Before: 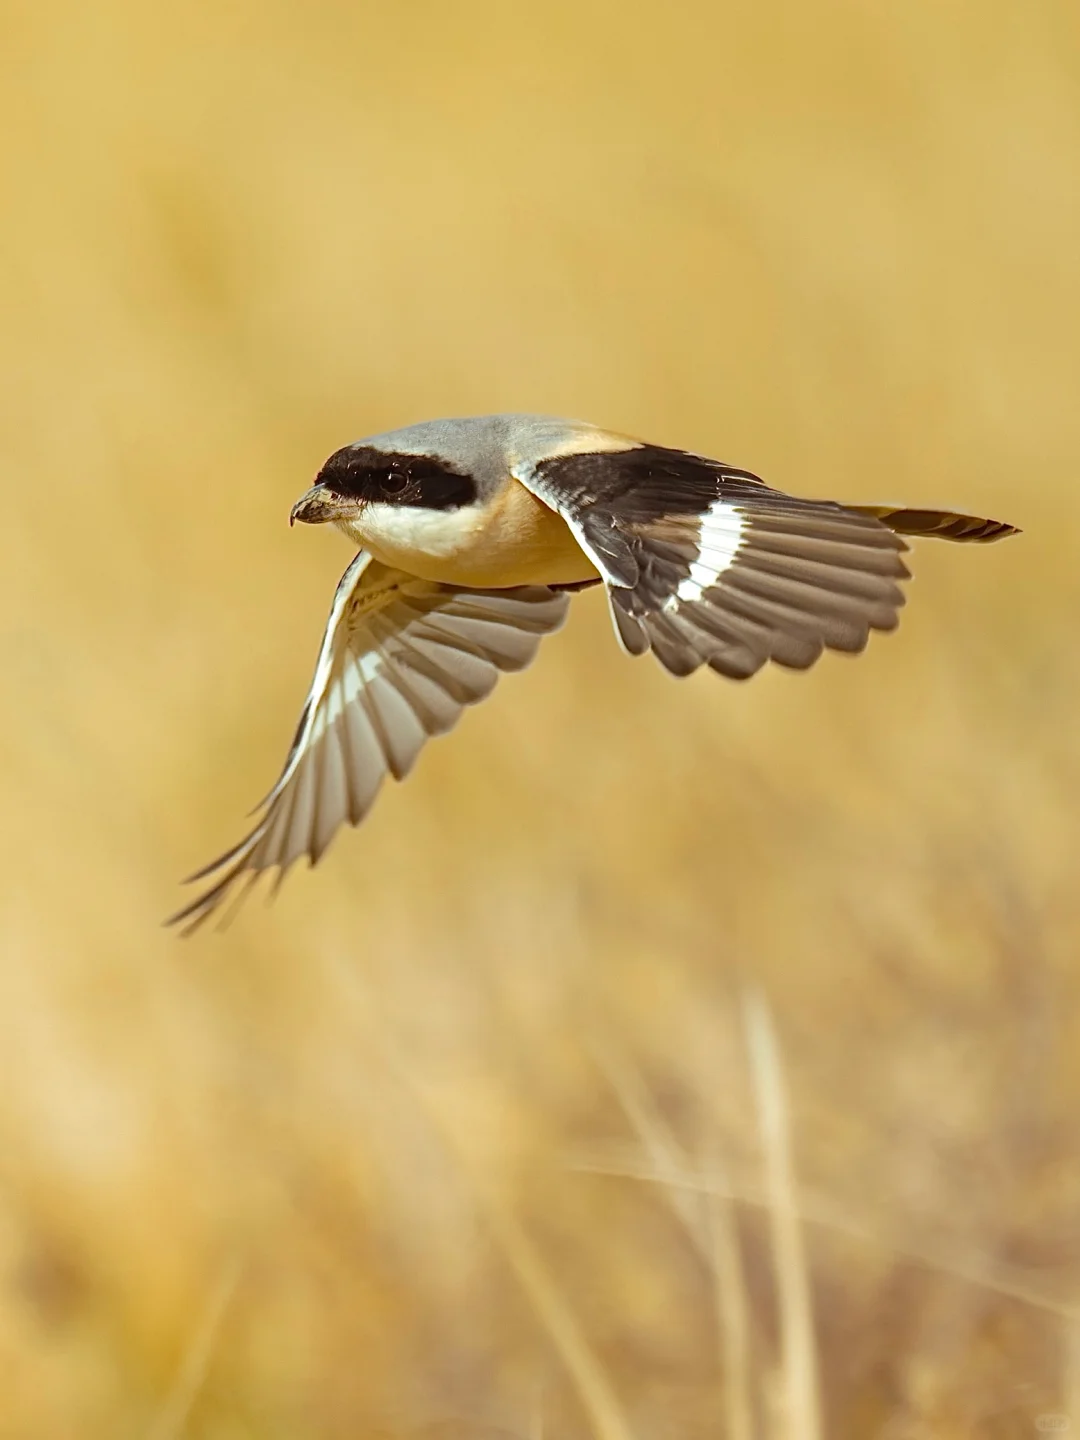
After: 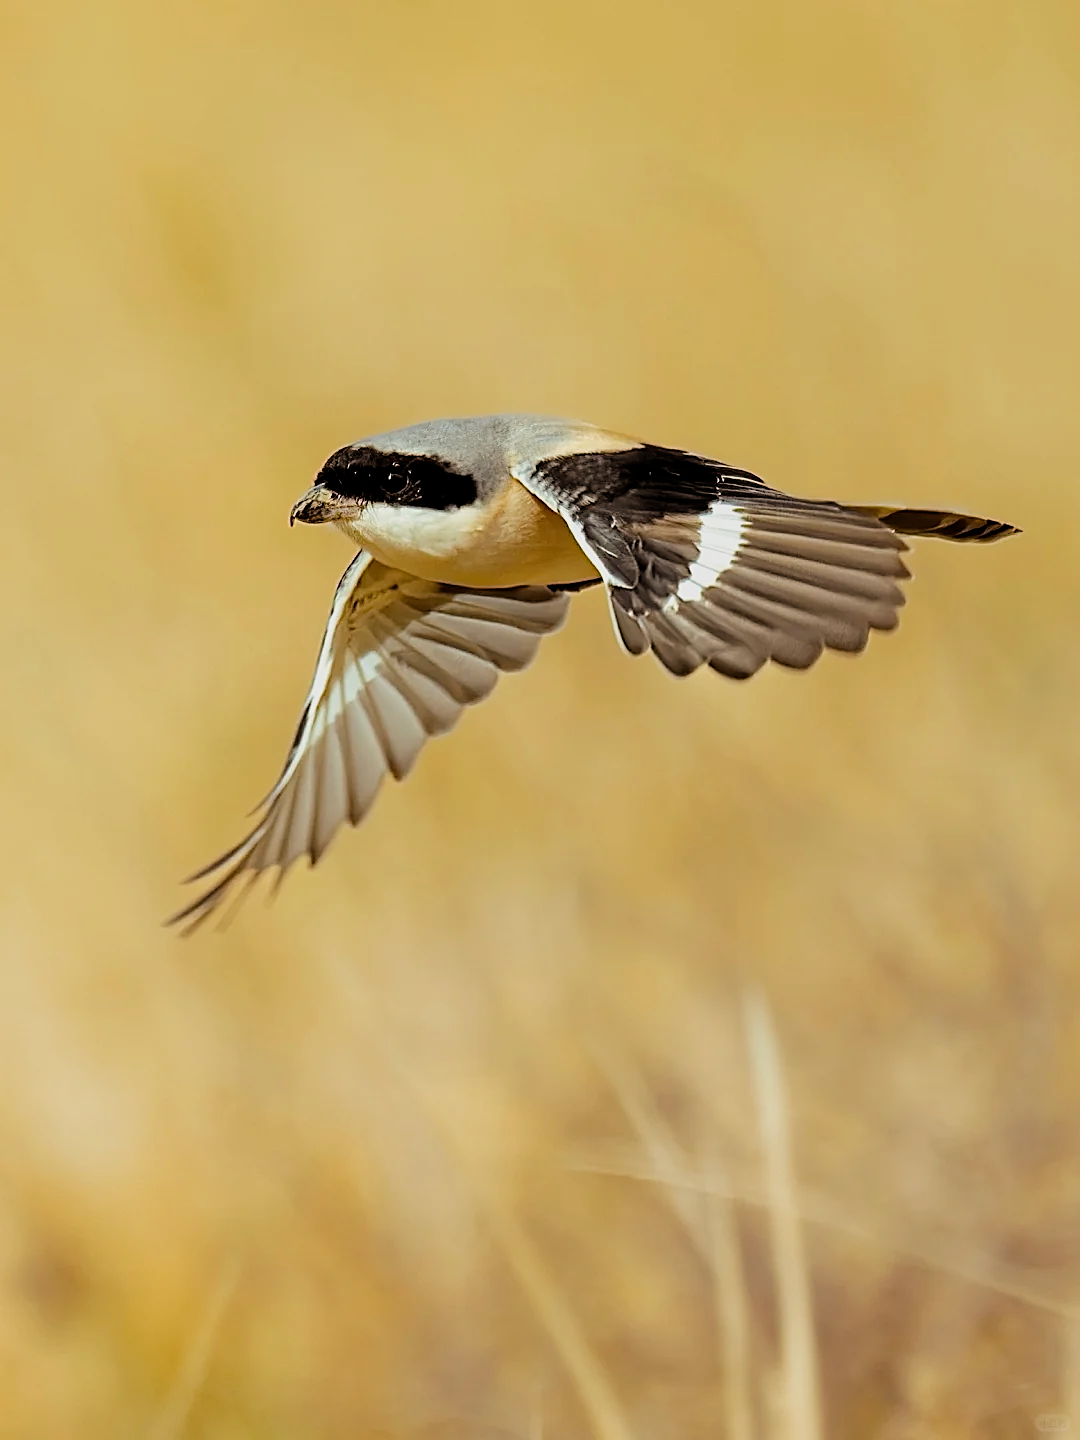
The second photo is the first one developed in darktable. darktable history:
filmic rgb: black relative exposure -3.82 EV, white relative exposure 3.48 EV, hardness 2.55, contrast 1.103
sharpen: on, module defaults
